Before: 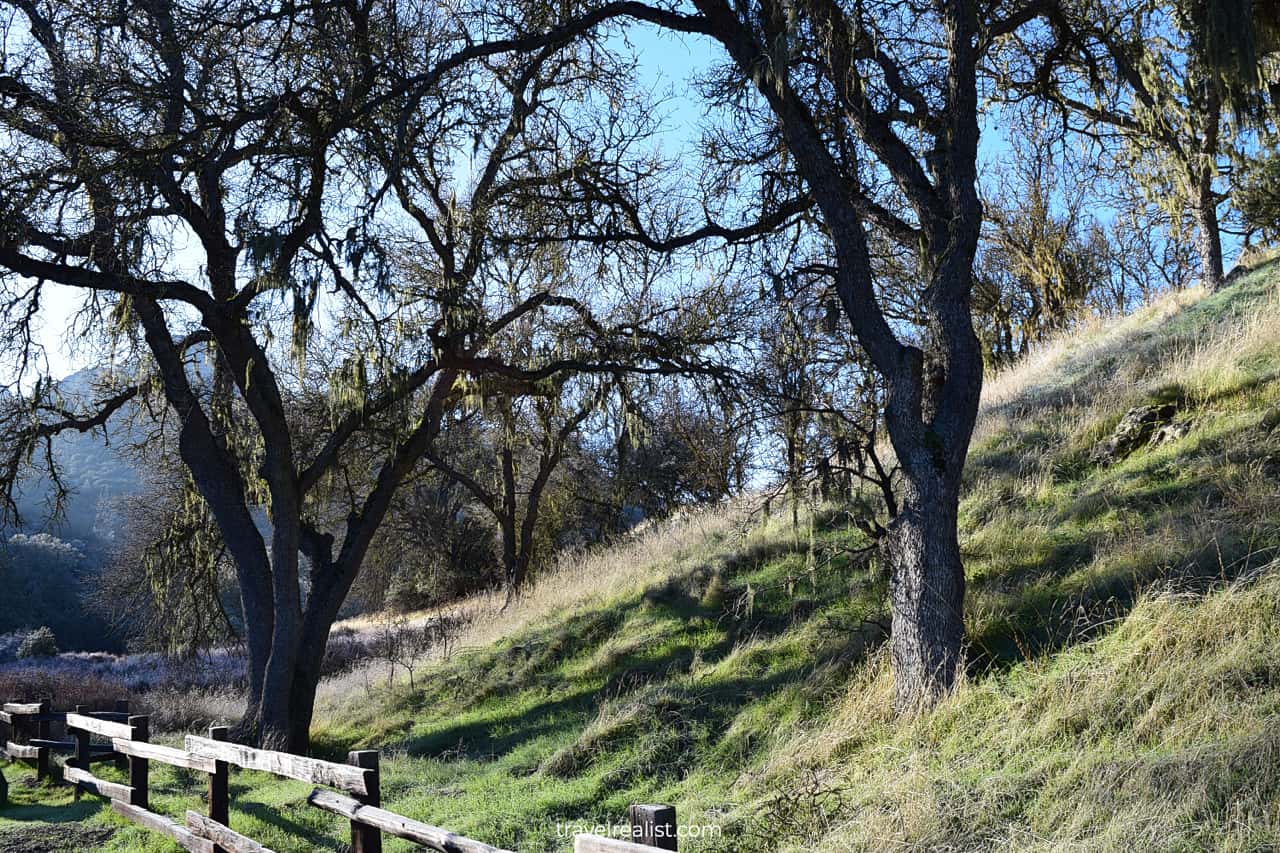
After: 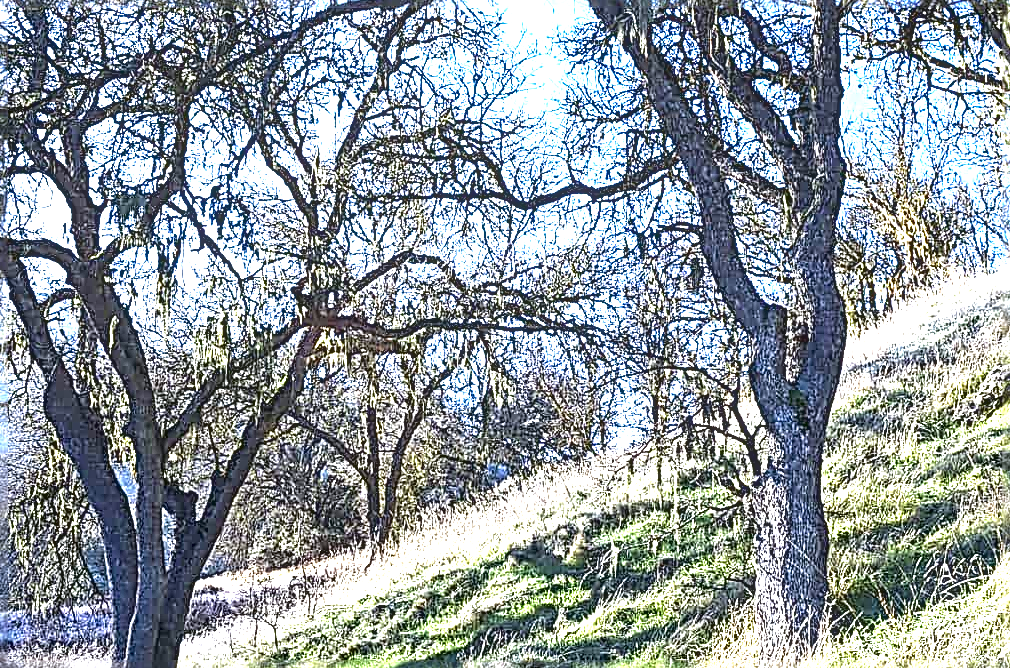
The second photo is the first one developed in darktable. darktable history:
tone equalizer: edges refinement/feathering 500, mask exposure compensation -1.57 EV, preserve details no
crop and rotate: left 10.642%, top 4.974%, right 10.435%, bottom 16.667%
local contrast: highlights 35%, detail 135%
exposure: exposure 1.994 EV, compensate highlight preservation false
sharpen: radius 3.193, amount 1.72
color calibration: illuminant as shot in camera, x 0.358, y 0.373, temperature 4628.91 K
